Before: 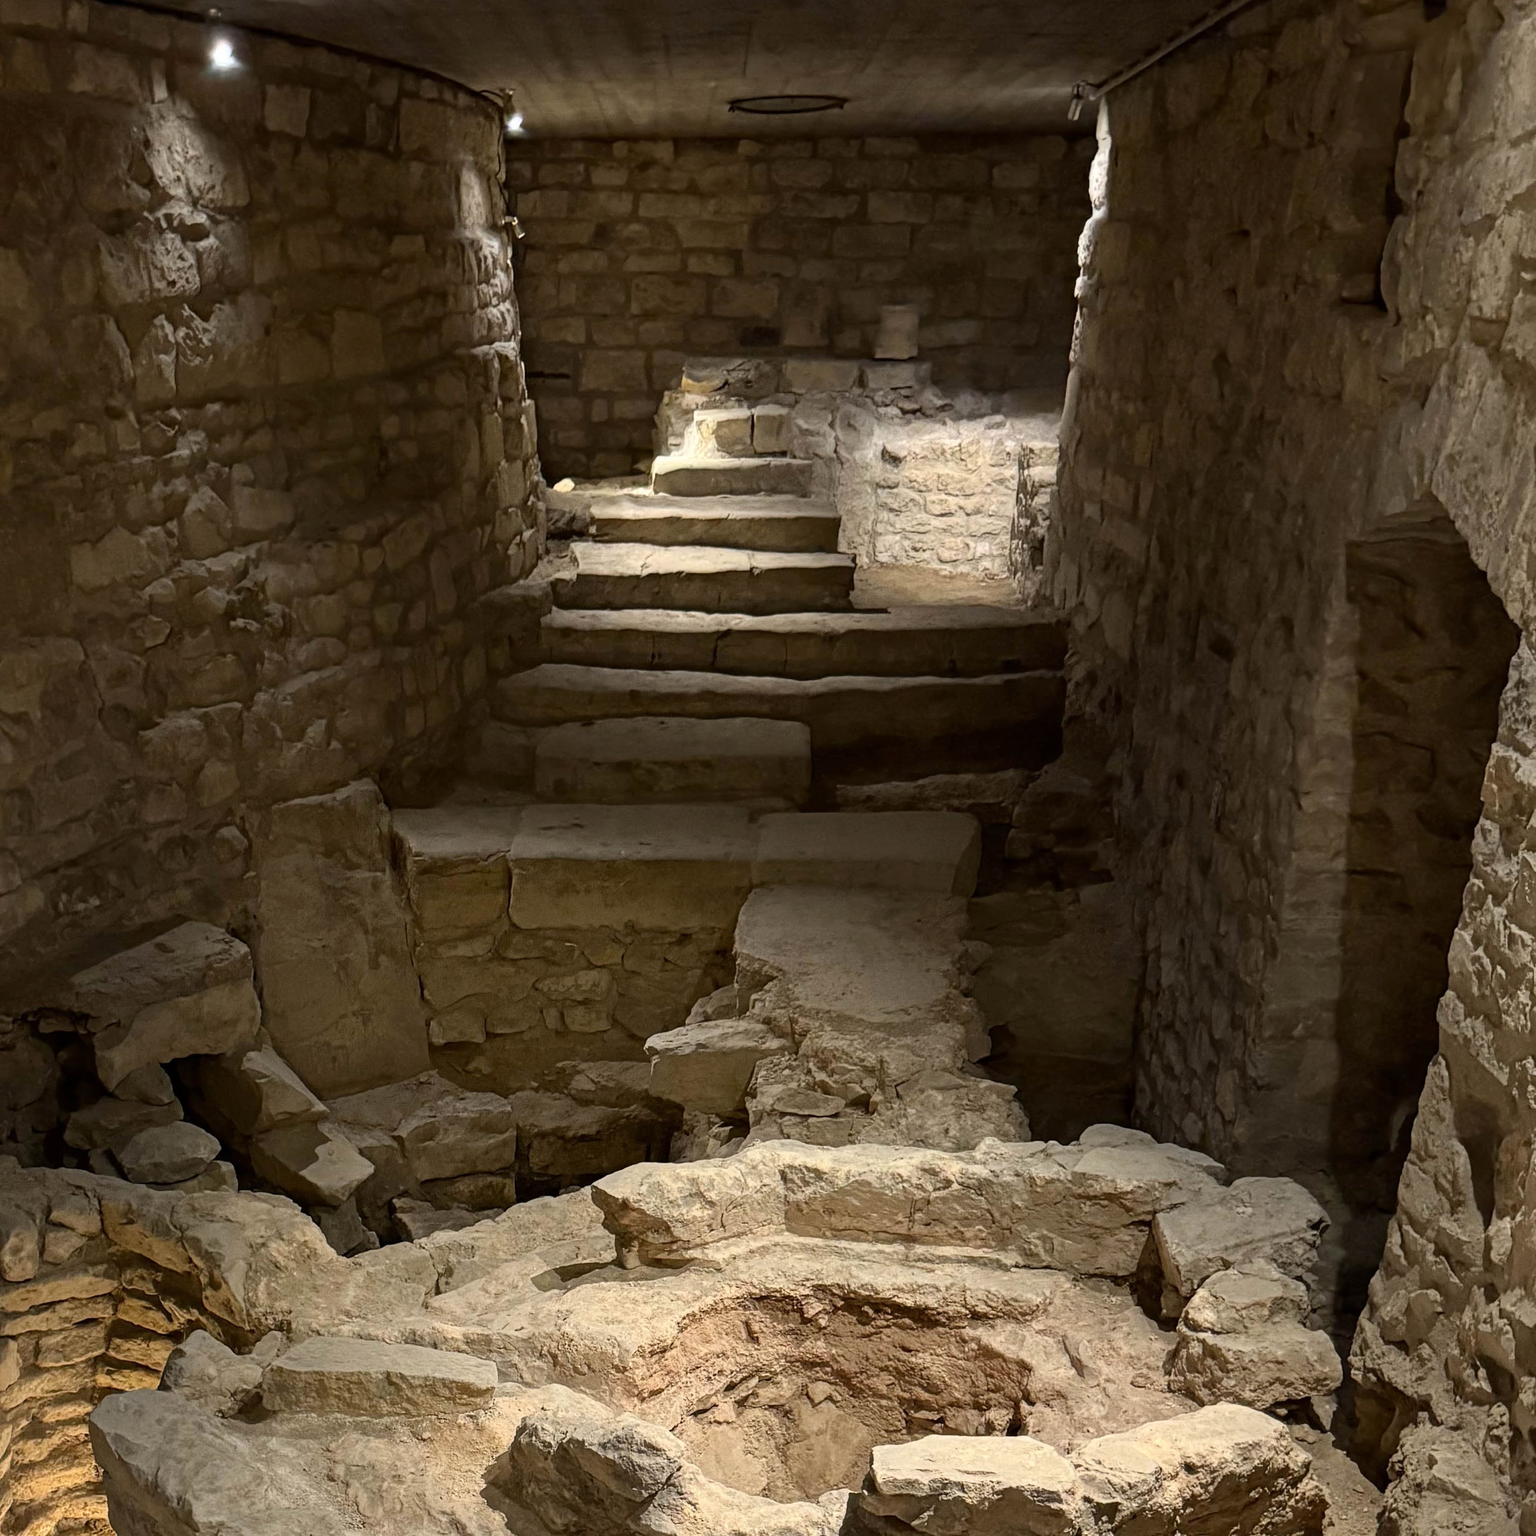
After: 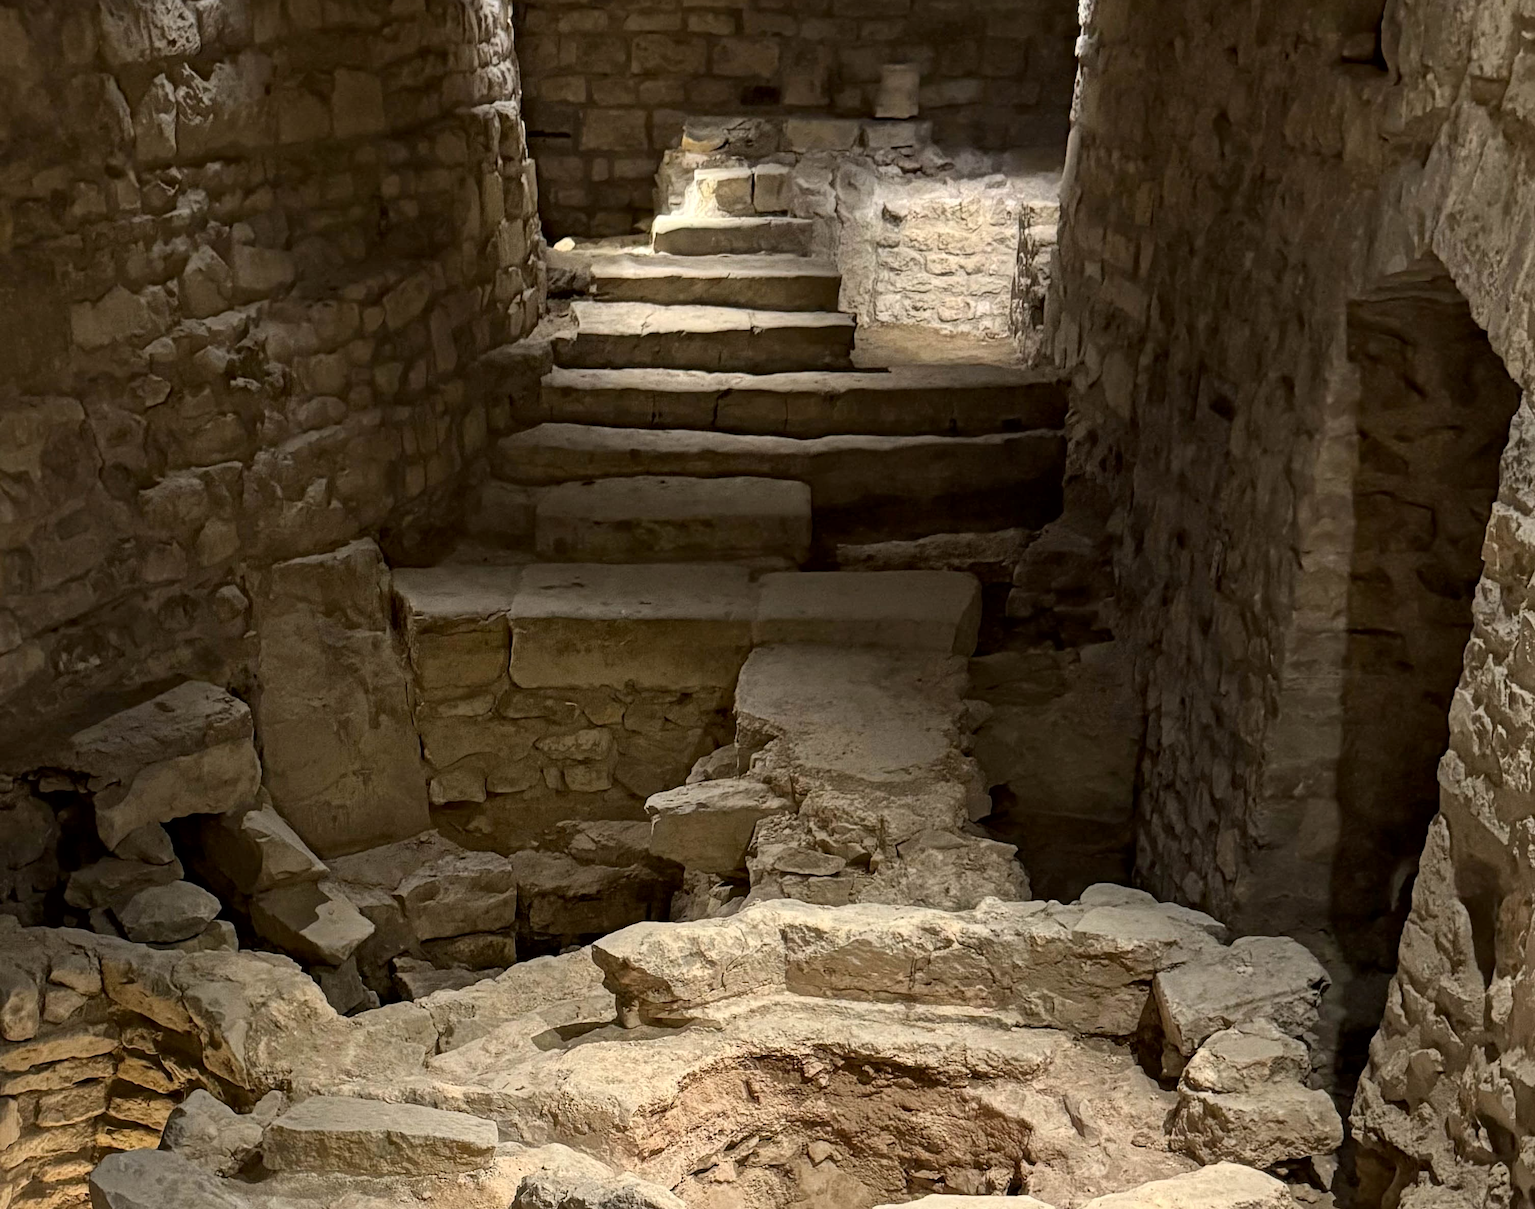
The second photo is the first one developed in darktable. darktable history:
local contrast: mode bilateral grid, contrast 21, coarseness 50, detail 127%, midtone range 0.2
crop and rotate: top 15.742%, bottom 5.545%
